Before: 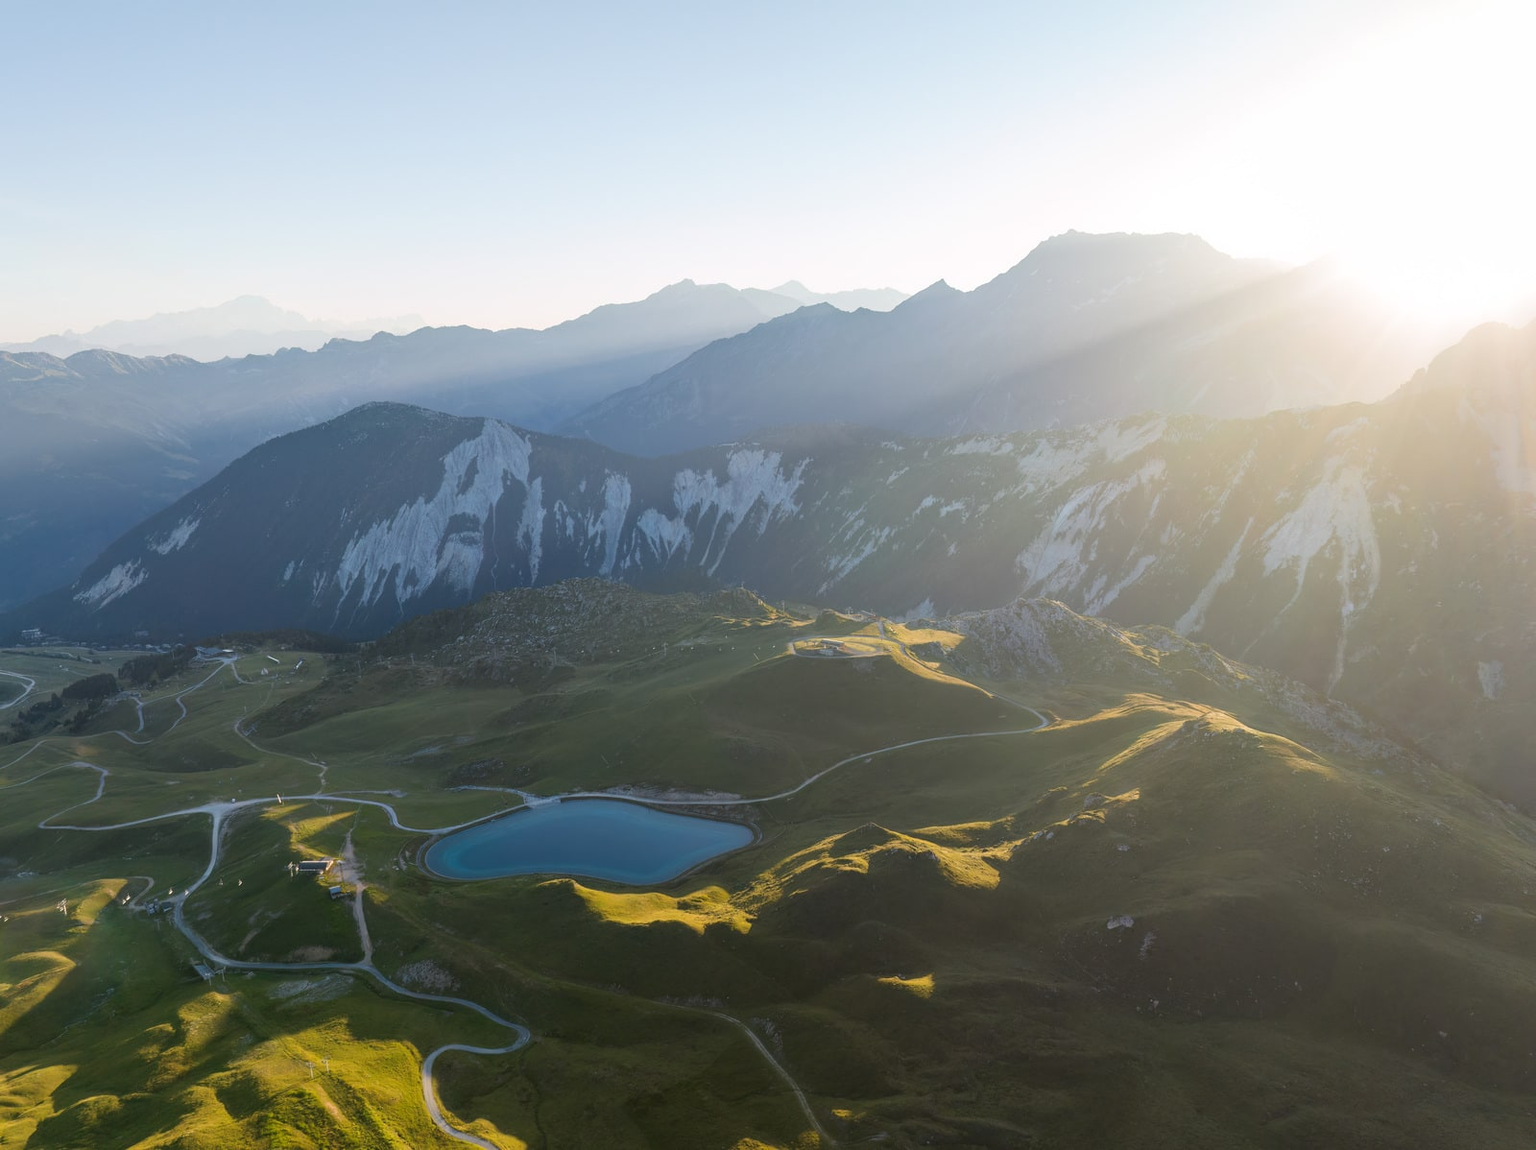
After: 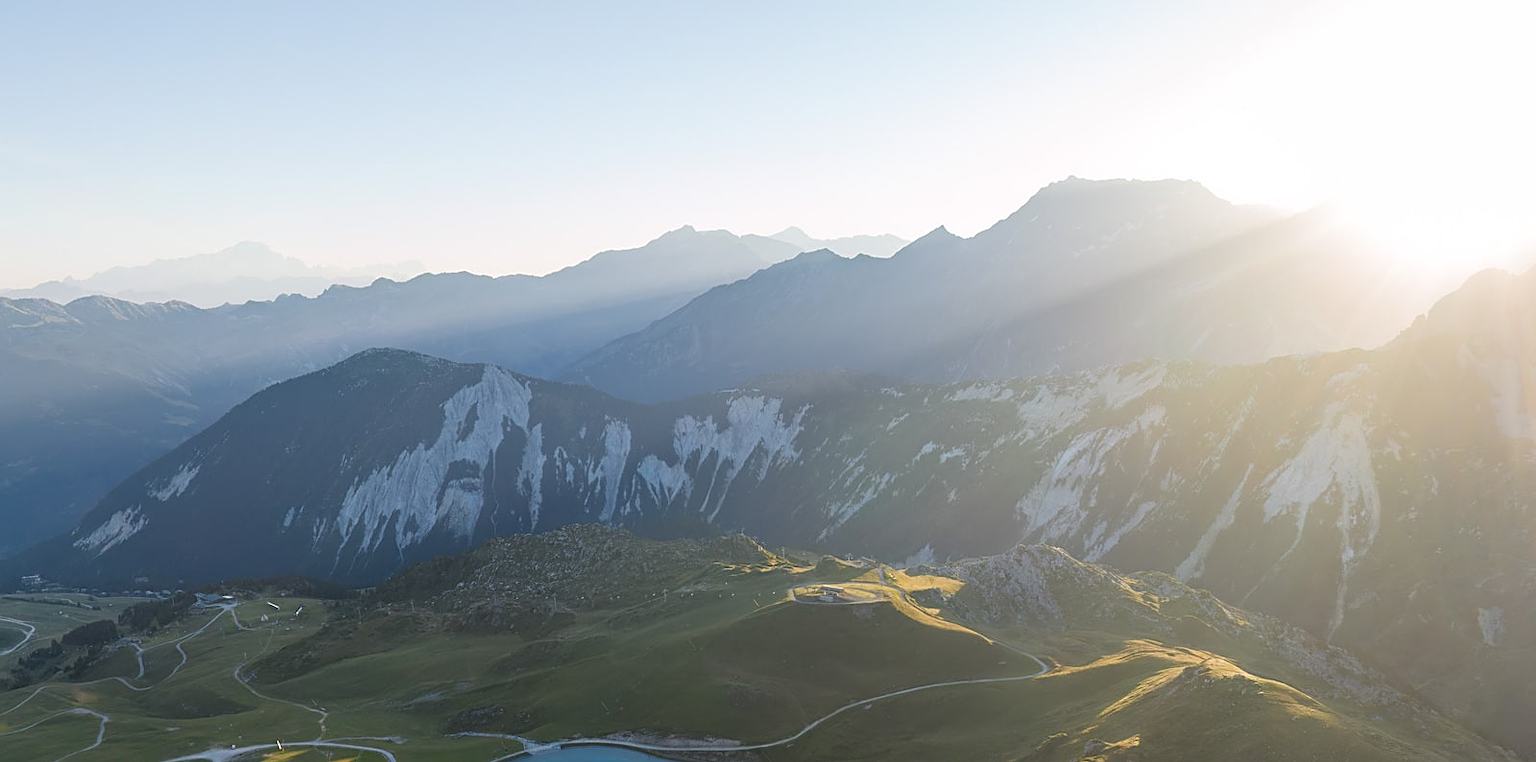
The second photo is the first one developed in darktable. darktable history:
sharpen: on, module defaults
crop and rotate: top 4.795%, bottom 28.894%
